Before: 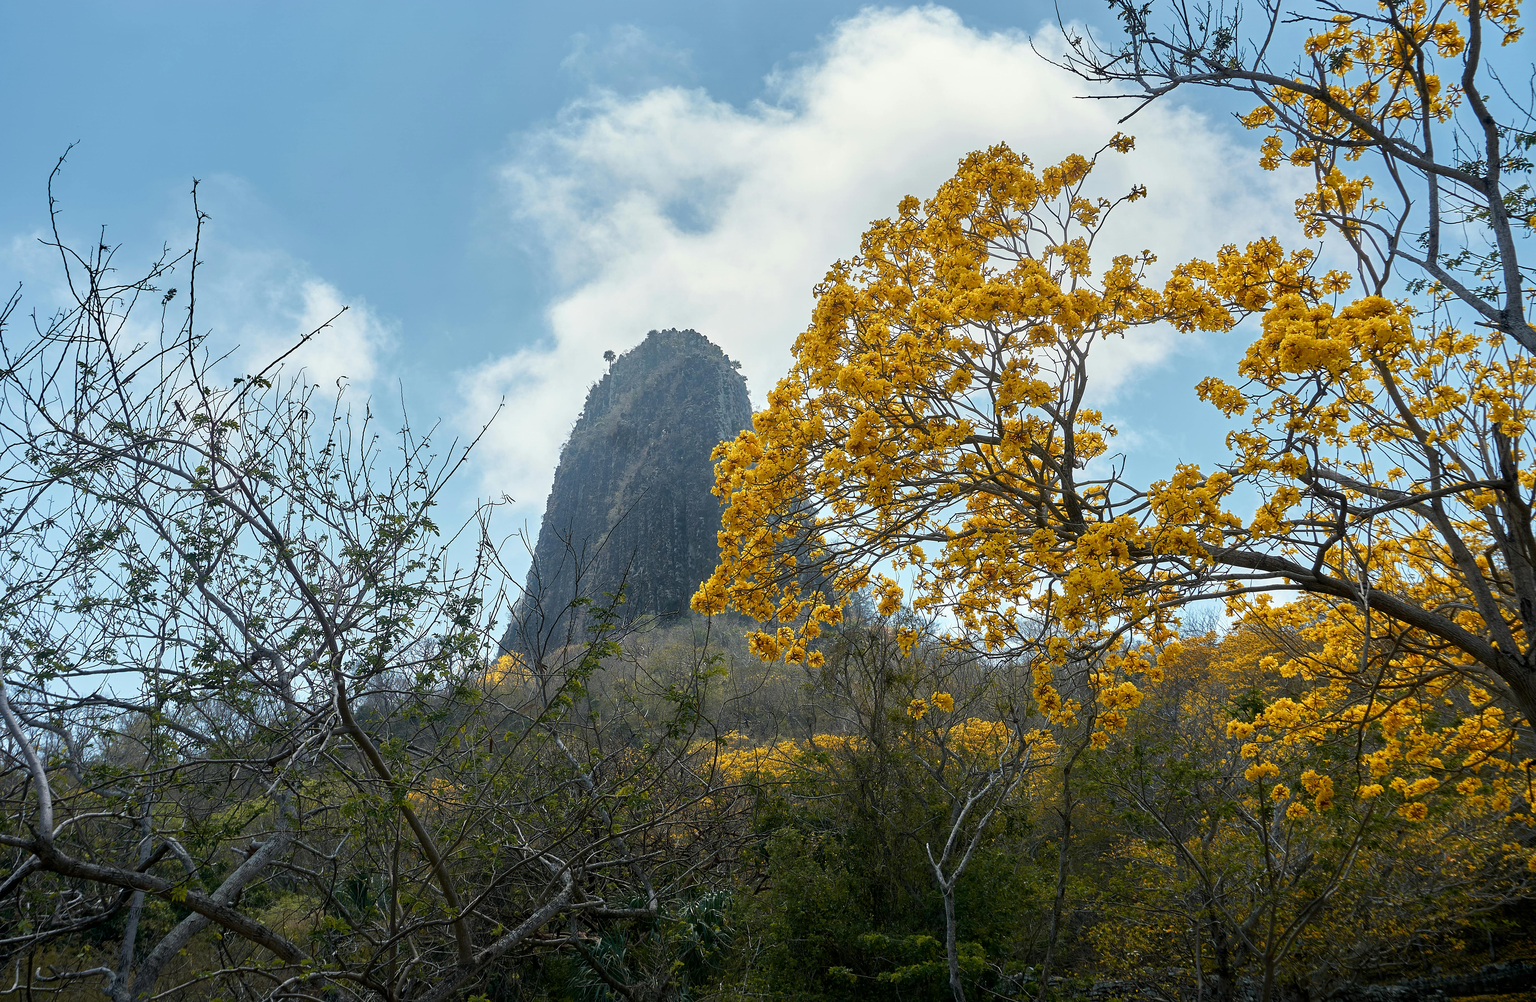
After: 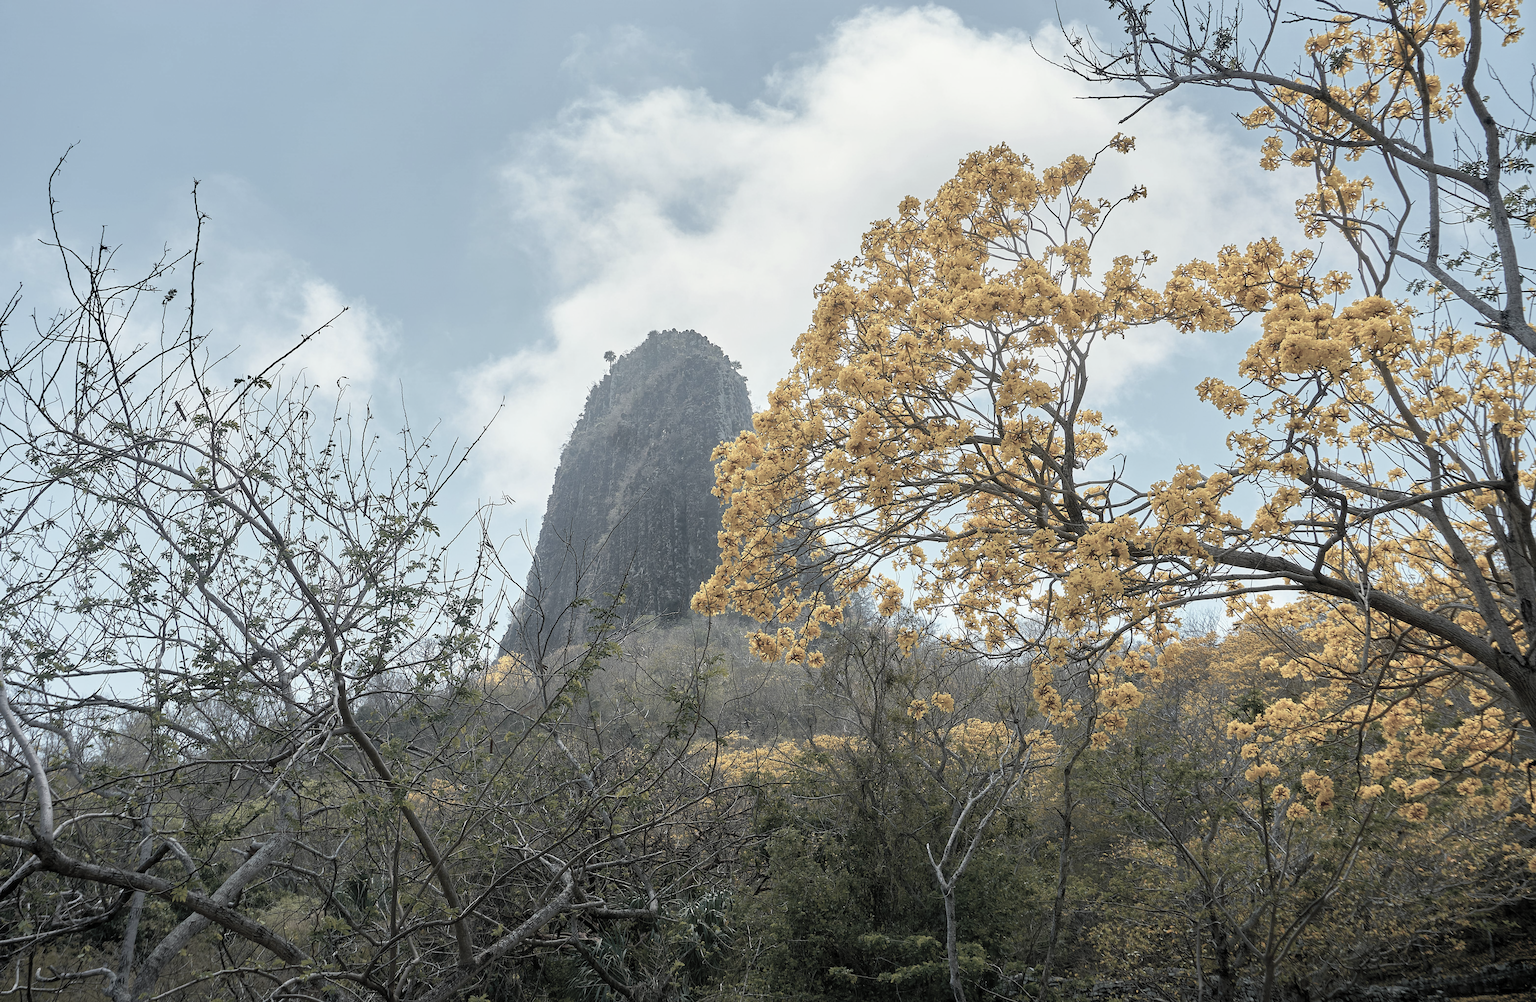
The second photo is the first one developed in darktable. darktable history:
exposure: exposure -0.052 EV, compensate highlight preservation false
contrast brightness saturation: brightness 0.185, saturation -0.516
color calibration: illuminant same as pipeline (D50), adaptation none (bypass), x 0.333, y 0.335, temperature 5008.25 K
